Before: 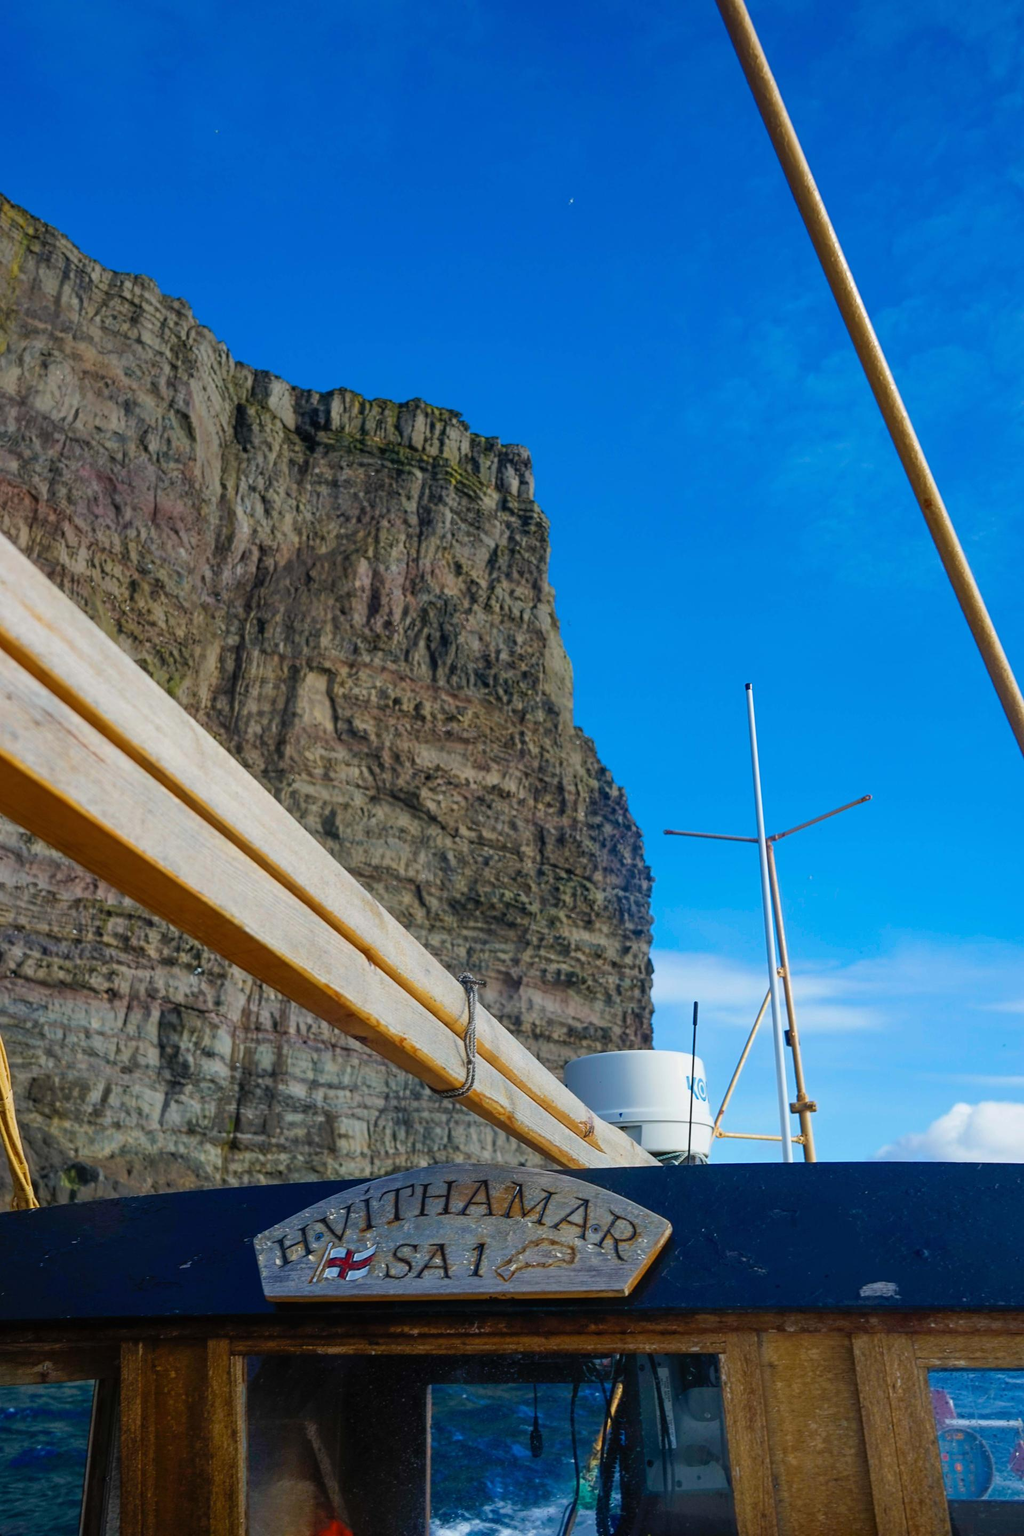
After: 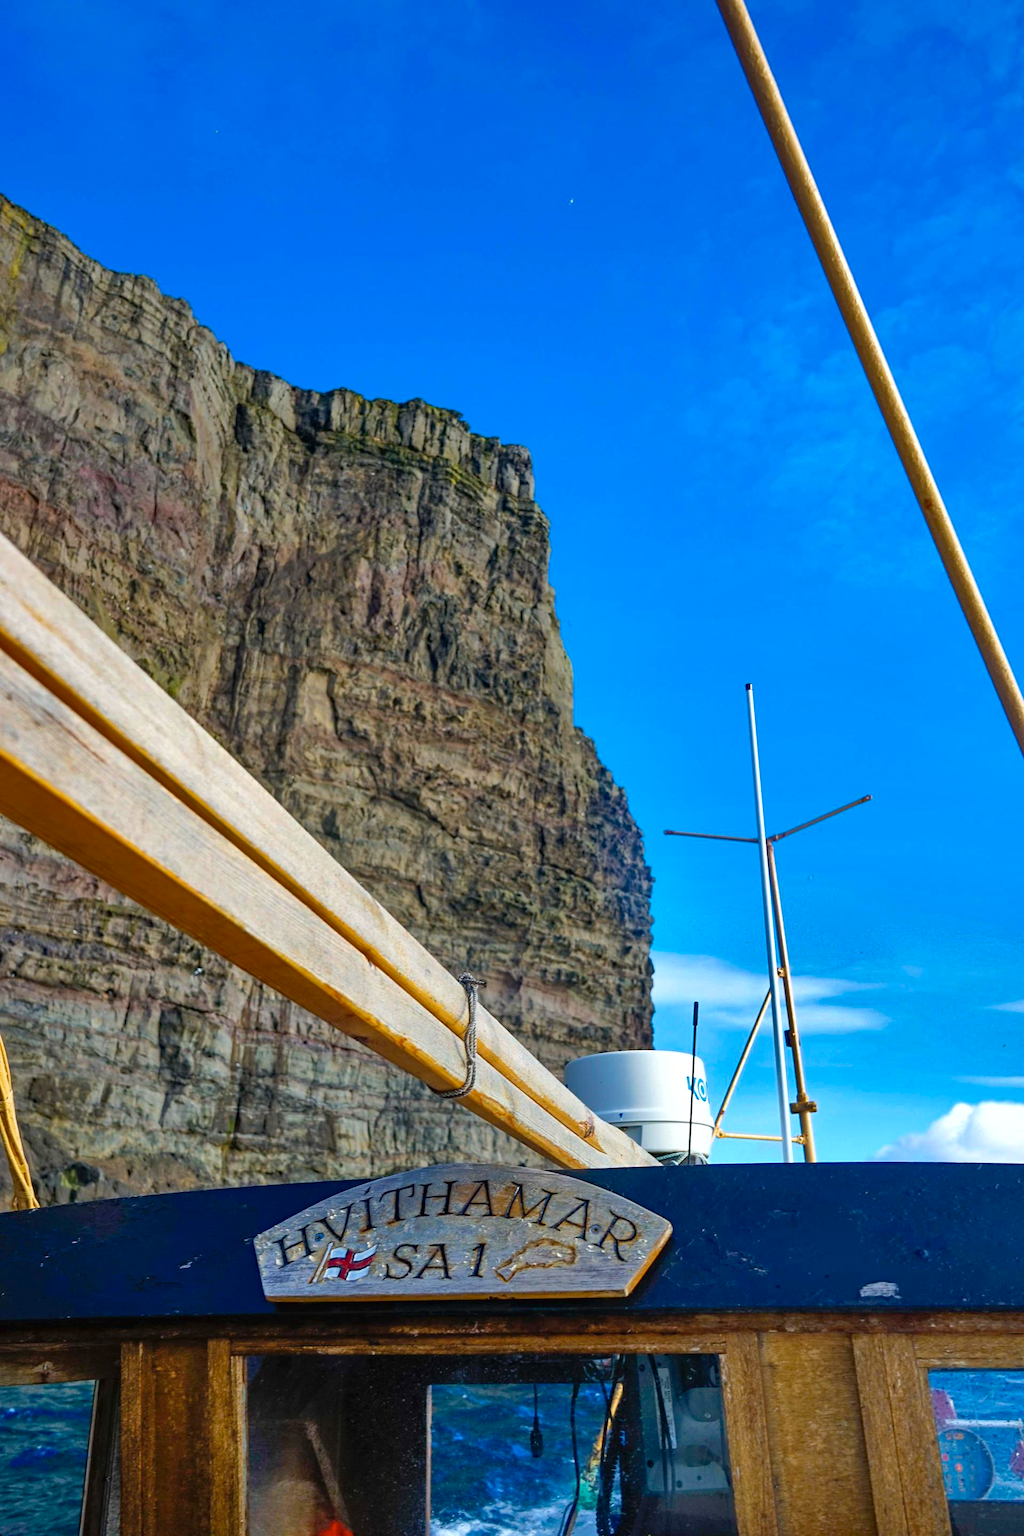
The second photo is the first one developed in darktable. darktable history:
haze removal: adaptive false
exposure: black level correction 0.001, exposure 0.5 EV, compensate exposure bias true, compensate highlight preservation false
contrast brightness saturation: contrast -0.02, brightness -0.01, saturation 0.03
shadows and highlights: radius 108.52, shadows 40.68, highlights -72.88, low approximation 0.01, soften with gaussian
